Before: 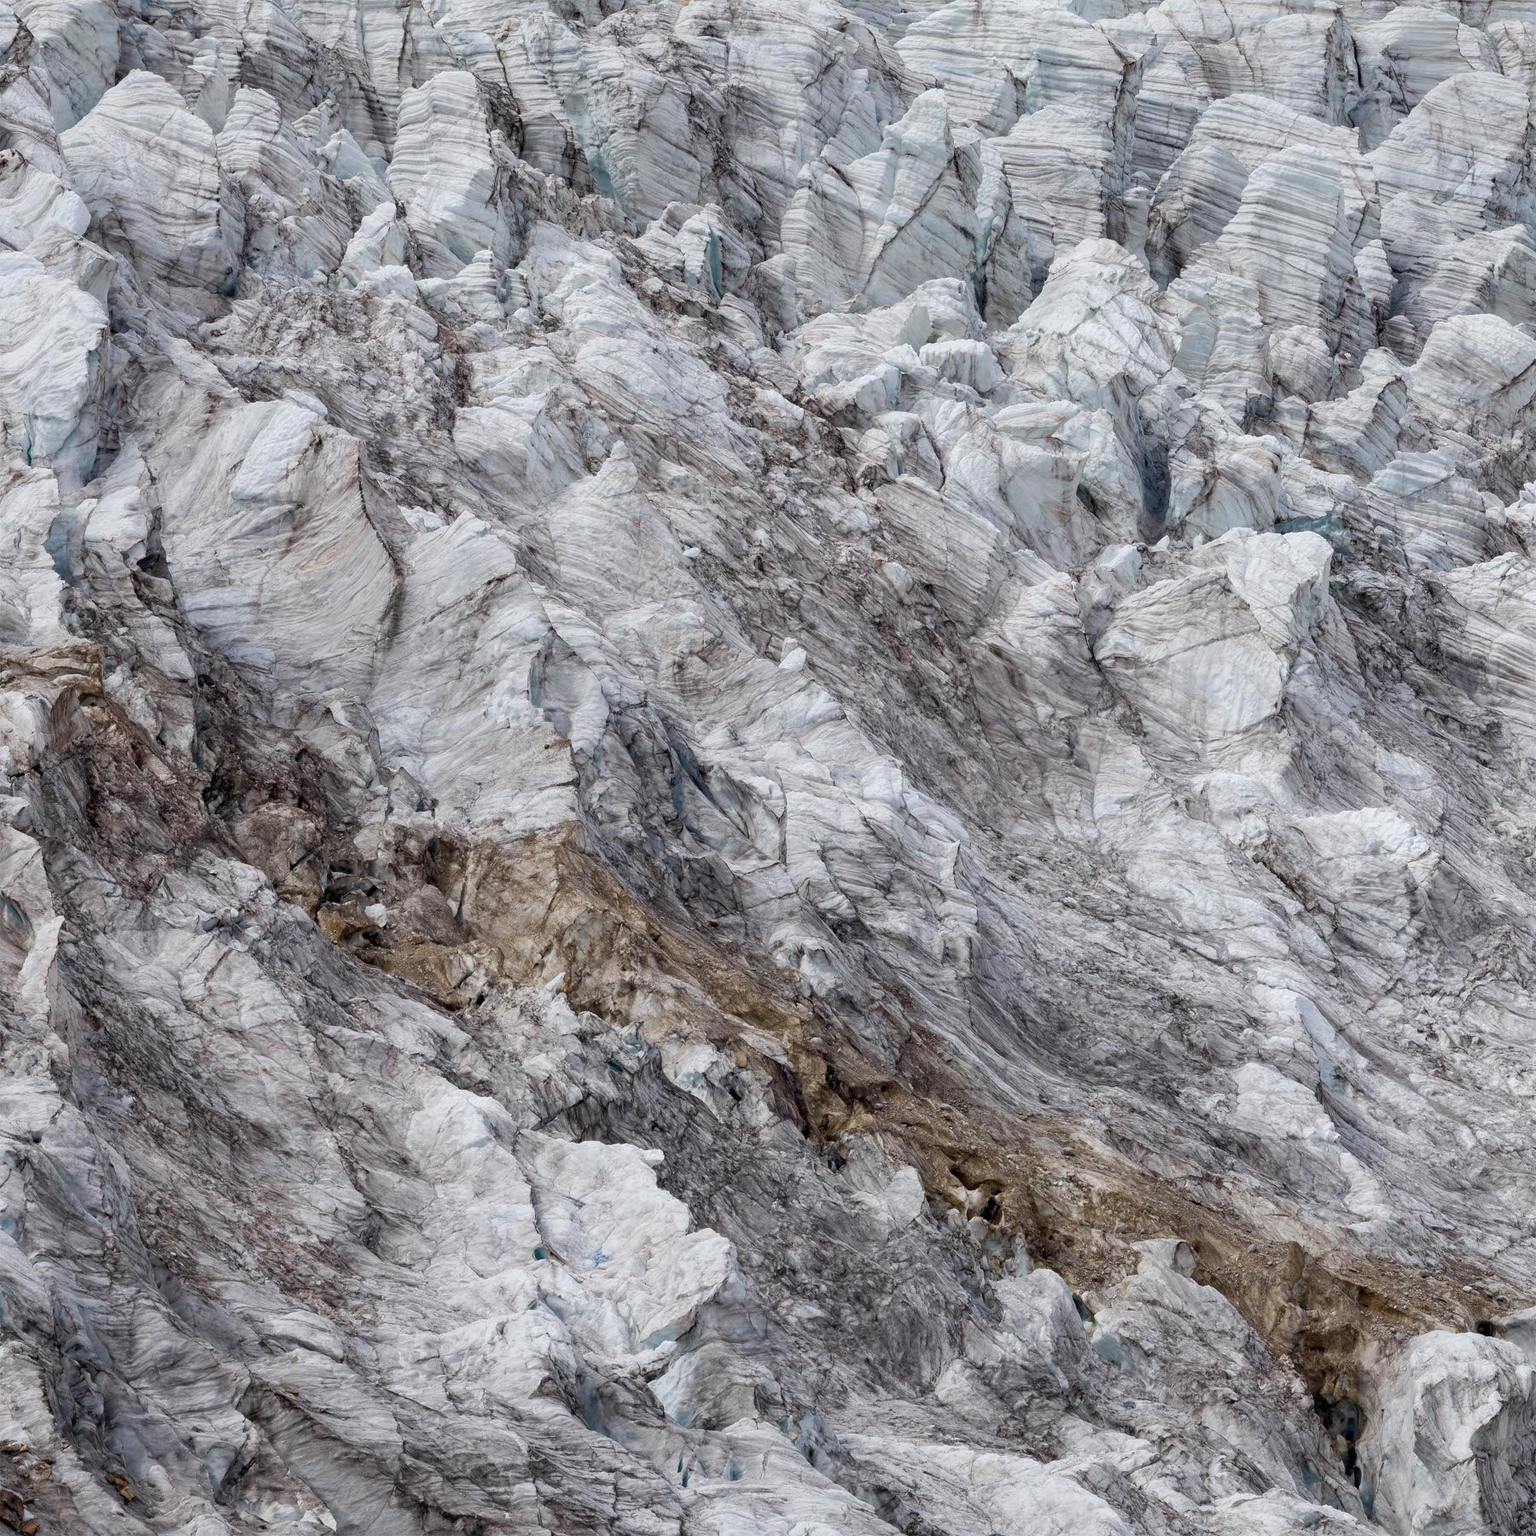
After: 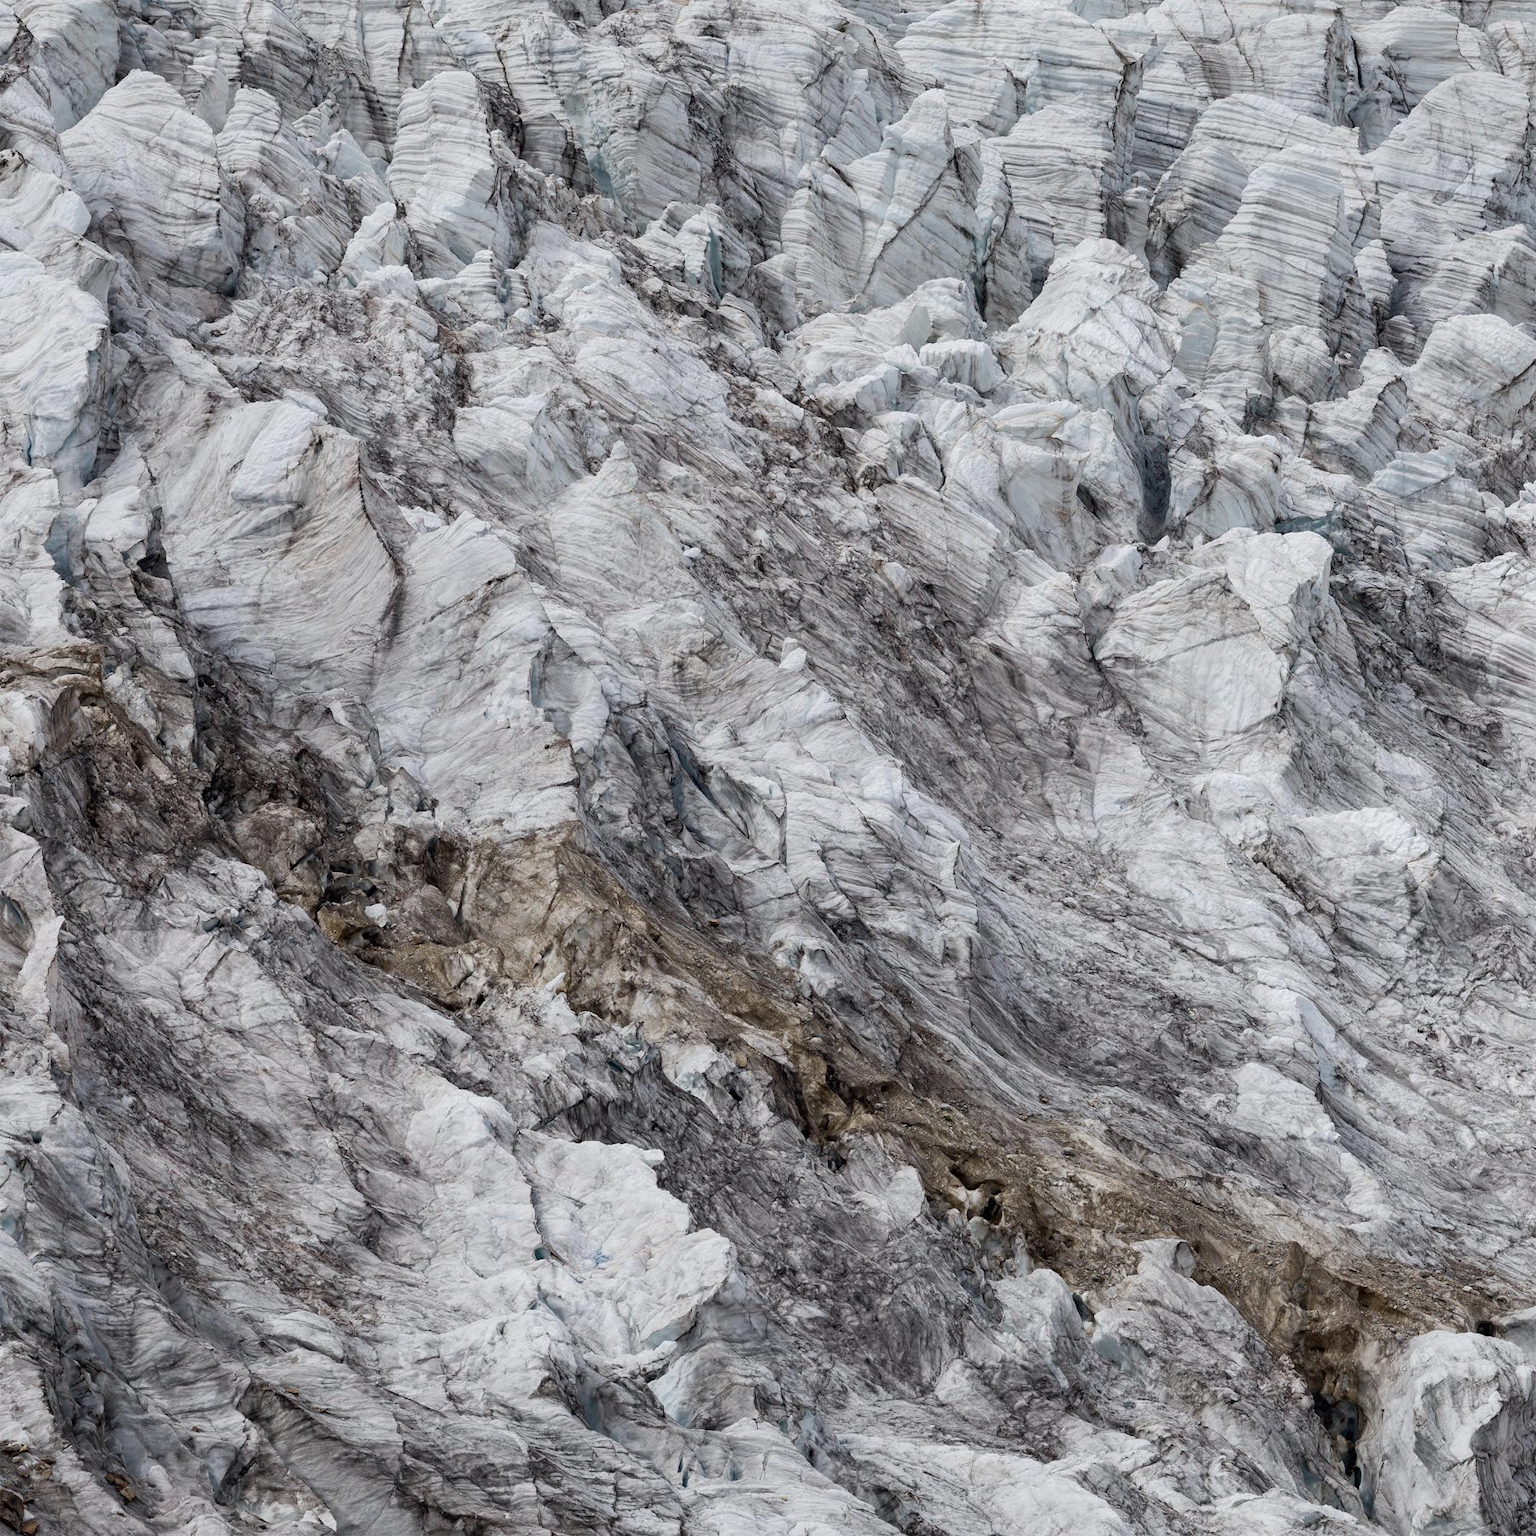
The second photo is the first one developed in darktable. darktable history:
contrast brightness saturation: contrast 0.065, brightness -0.007, saturation -0.22
tone curve: curves: ch0 [(0, 0) (0.003, 0.014) (0.011, 0.014) (0.025, 0.022) (0.044, 0.041) (0.069, 0.063) (0.1, 0.086) (0.136, 0.118) (0.177, 0.161) (0.224, 0.211) (0.277, 0.262) (0.335, 0.323) (0.399, 0.384) (0.468, 0.459) (0.543, 0.54) (0.623, 0.624) (0.709, 0.711) (0.801, 0.796) (0.898, 0.879) (1, 1)], color space Lab, linked channels, preserve colors none
